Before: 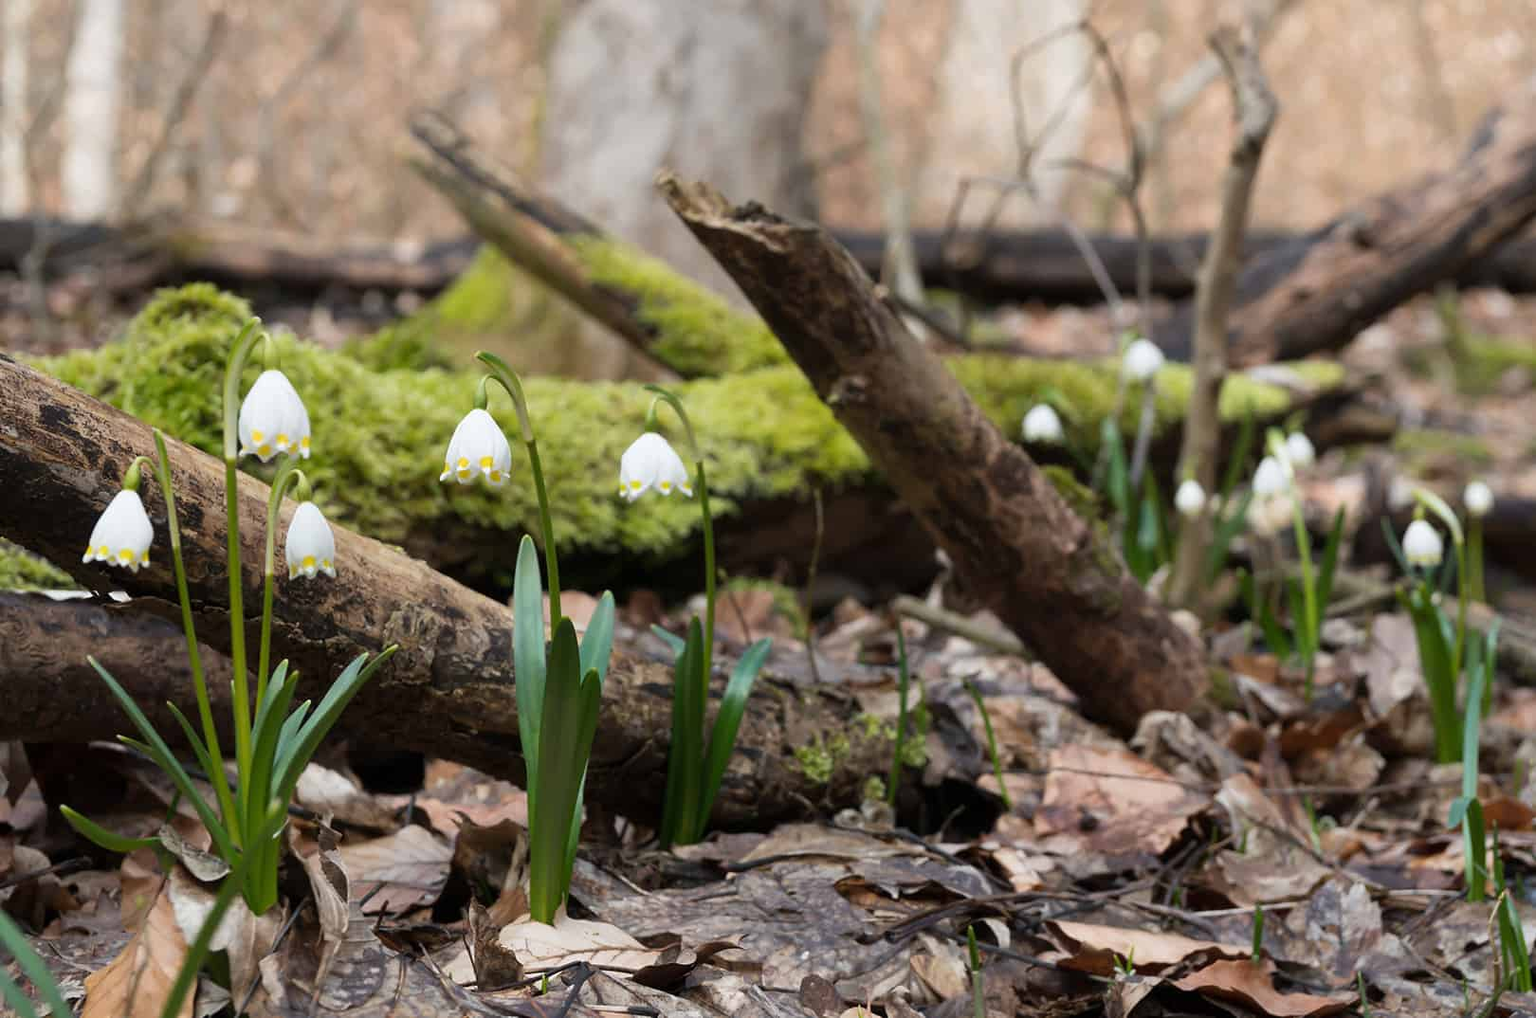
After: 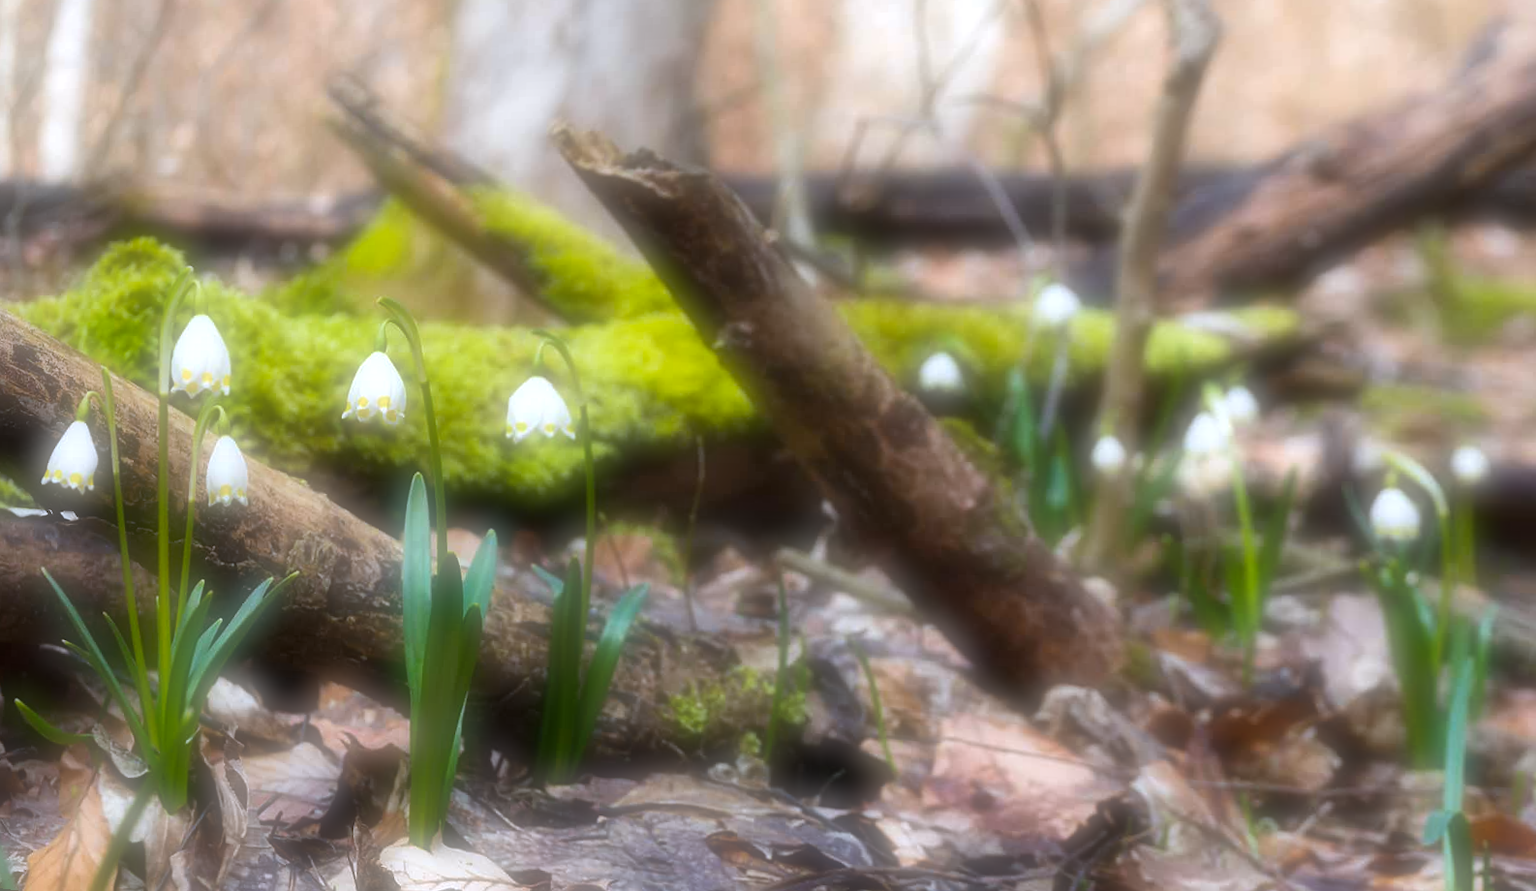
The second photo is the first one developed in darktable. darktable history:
haze removal: compatibility mode true, adaptive false
contrast brightness saturation: saturation -0.04
soften: on, module defaults
exposure: black level correction 0, exposure 0.5 EV, compensate highlight preservation false
color balance rgb: perceptual saturation grading › global saturation 30%
white balance: red 0.954, blue 1.079
rotate and perspective: rotation 1.69°, lens shift (vertical) -0.023, lens shift (horizontal) -0.291, crop left 0.025, crop right 0.988, crop top 0.092, crop bottom 0.842
